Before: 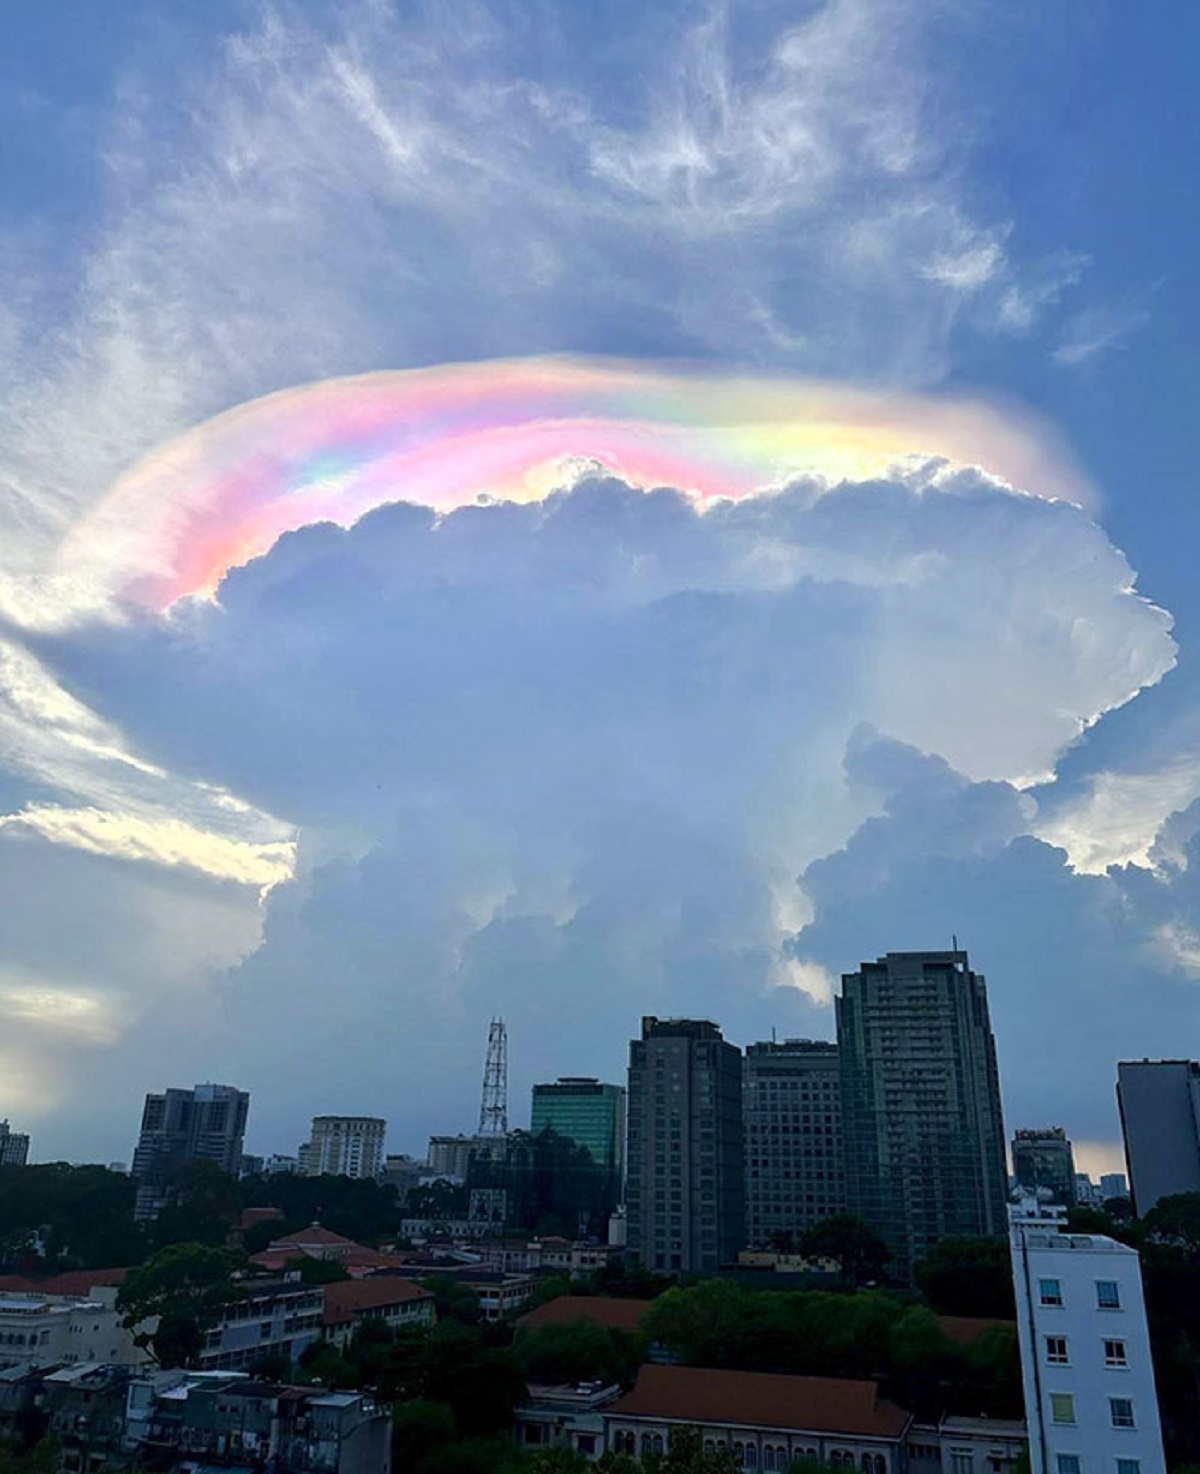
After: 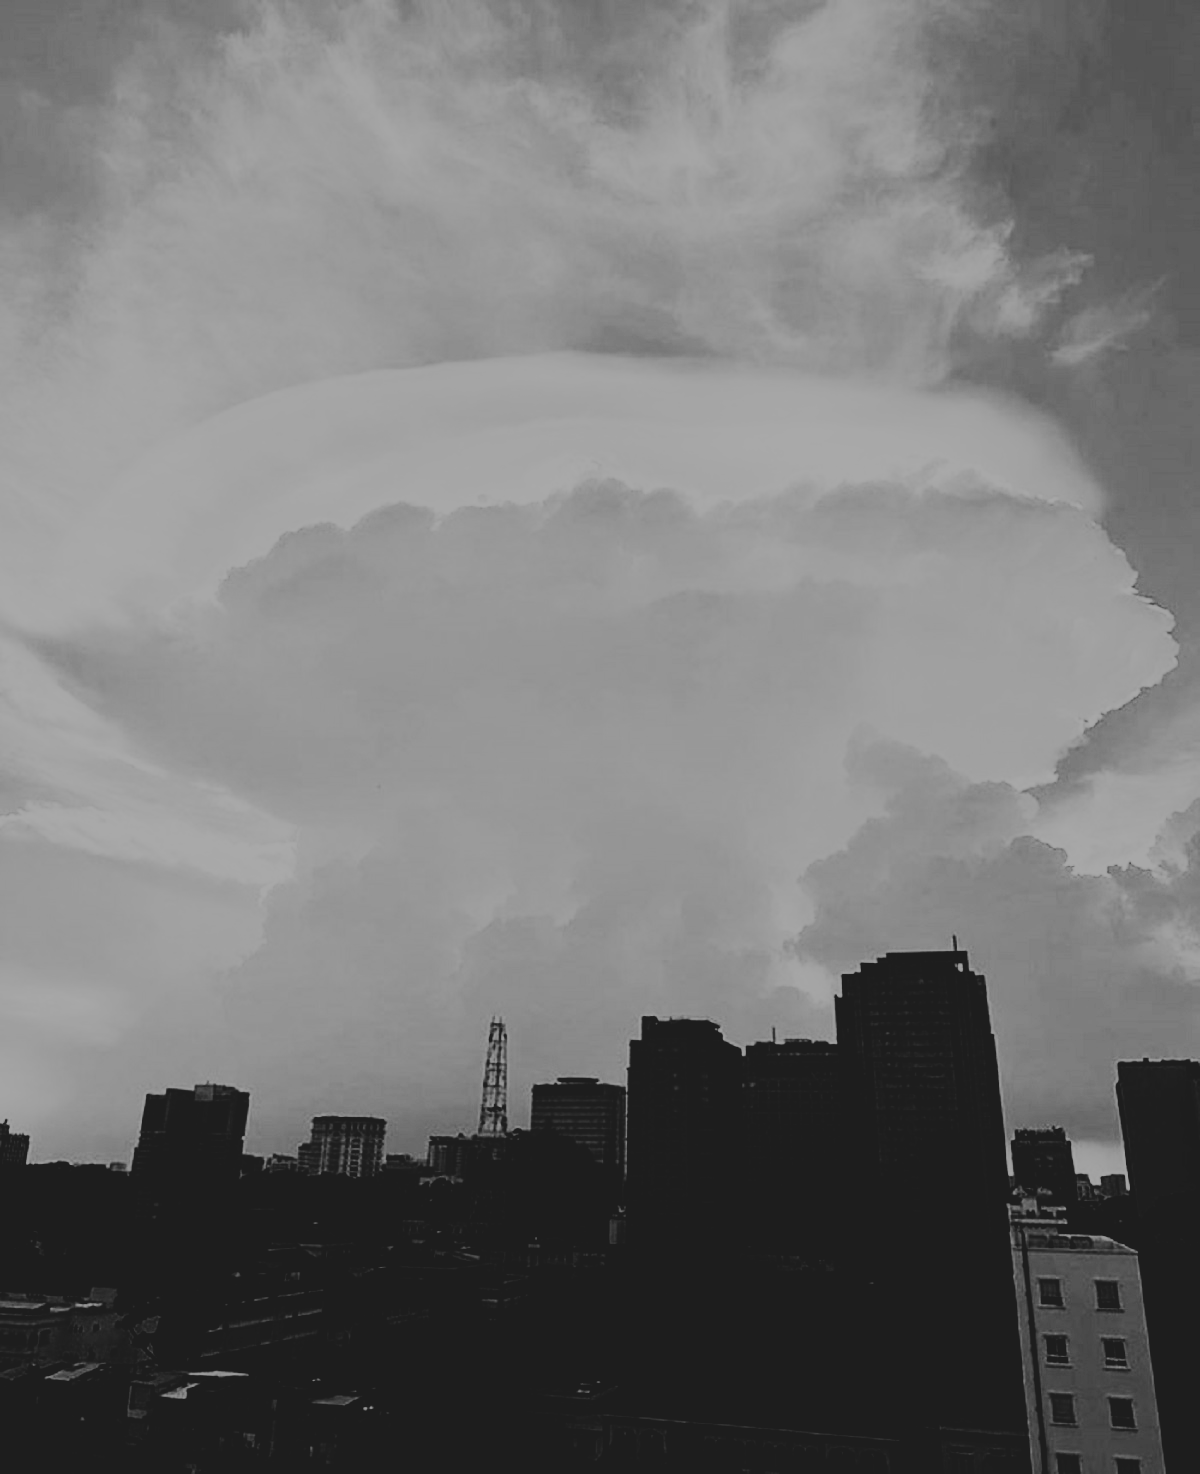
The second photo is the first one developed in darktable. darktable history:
monochrome: on, module defaults
contrast brightness saturation: contrast 0.5, saturation -0.1
exposure: compensate highlight preservation false
filmic rgb: black relative exposure -7.15 EV, white relative exposure 5.36 EV, hardness 3.02, color science v6 (2022)
colorize: hue 41.44°, saturation 22%, source mix 60%, lightness 10.61%
white balance: red 0.988, blue 1.017
tone curve: curves: ch0 [(0, 0) (0.082, 0.02) (0.129, 0.078) (0.275, 0.301) (0.67, 0.809) (1, 1)], color space Lab, linked channels, preserve colors none
